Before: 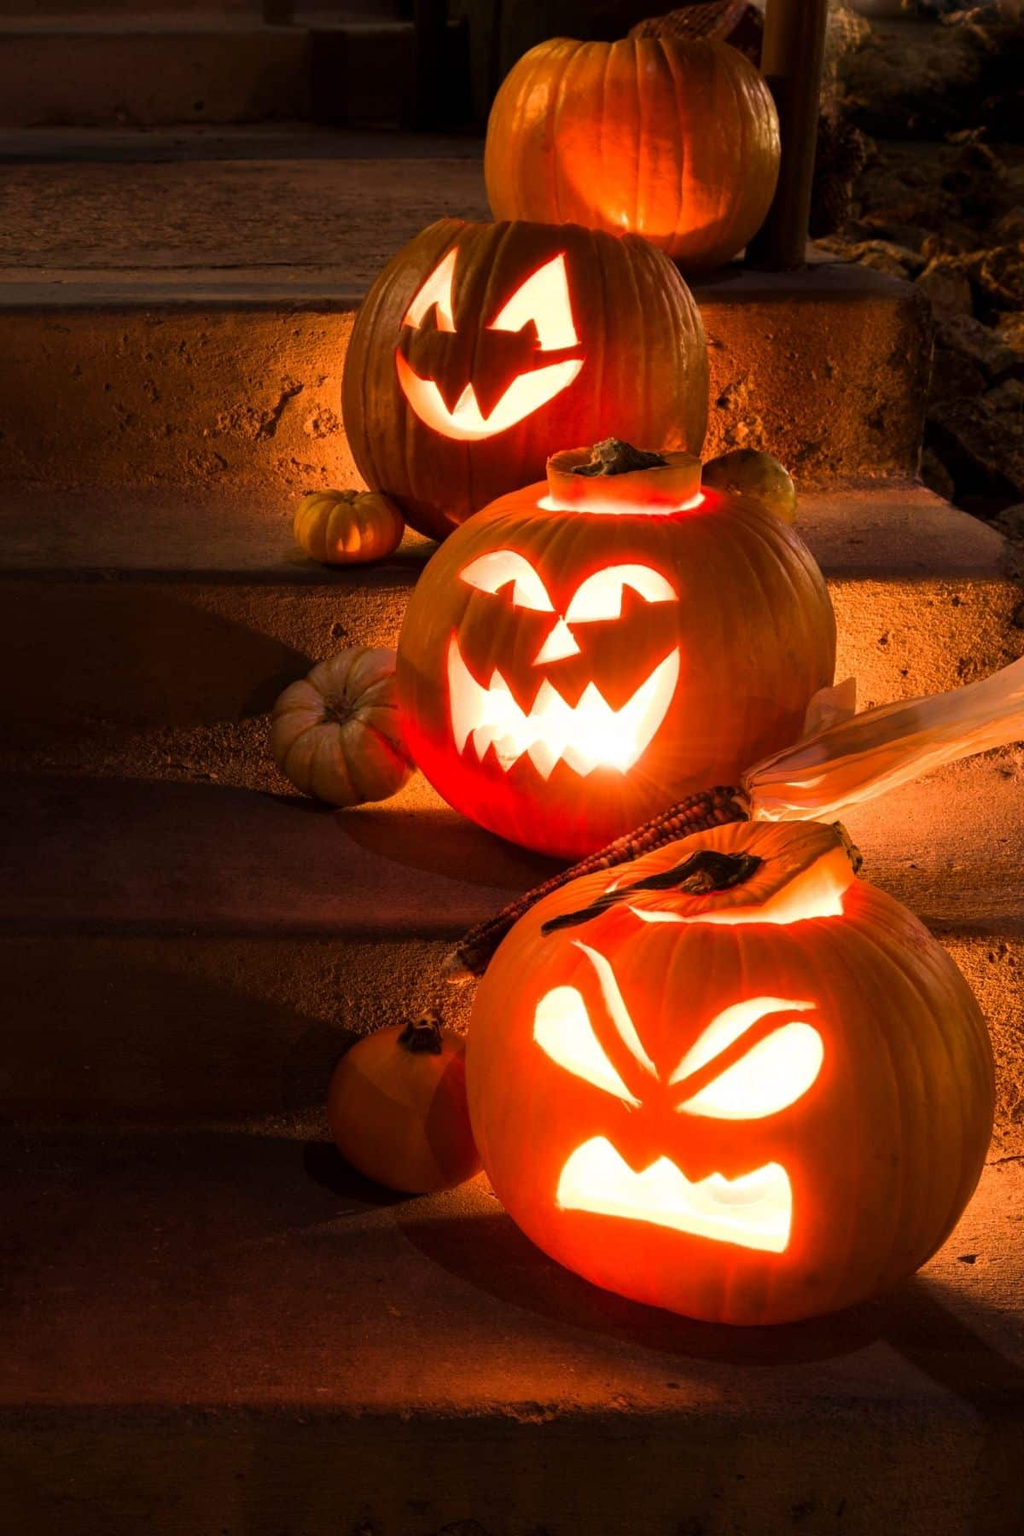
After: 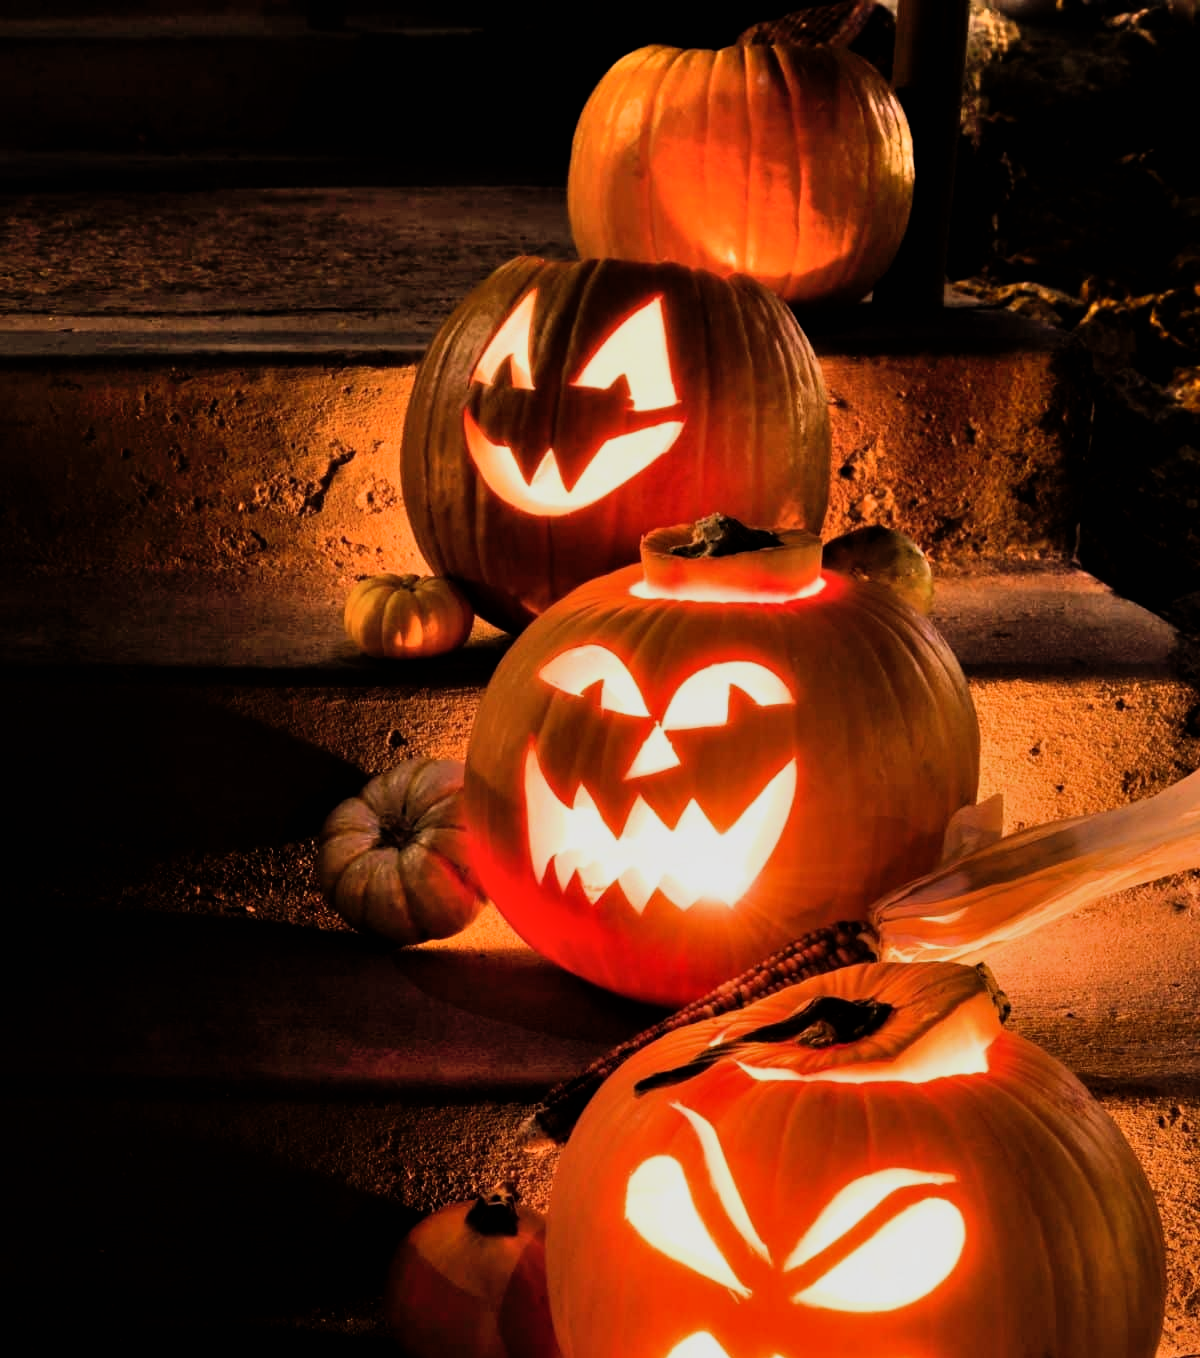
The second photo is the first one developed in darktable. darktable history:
shadows and highlights: soften with gaussian
crop: bottom 24.541%
filmic rgb: black relative exposure -5.06 EV, white relative exposure 3.97 EV, hardness 2.87, contrast 1.298, highlights saturation mix -29.14%
